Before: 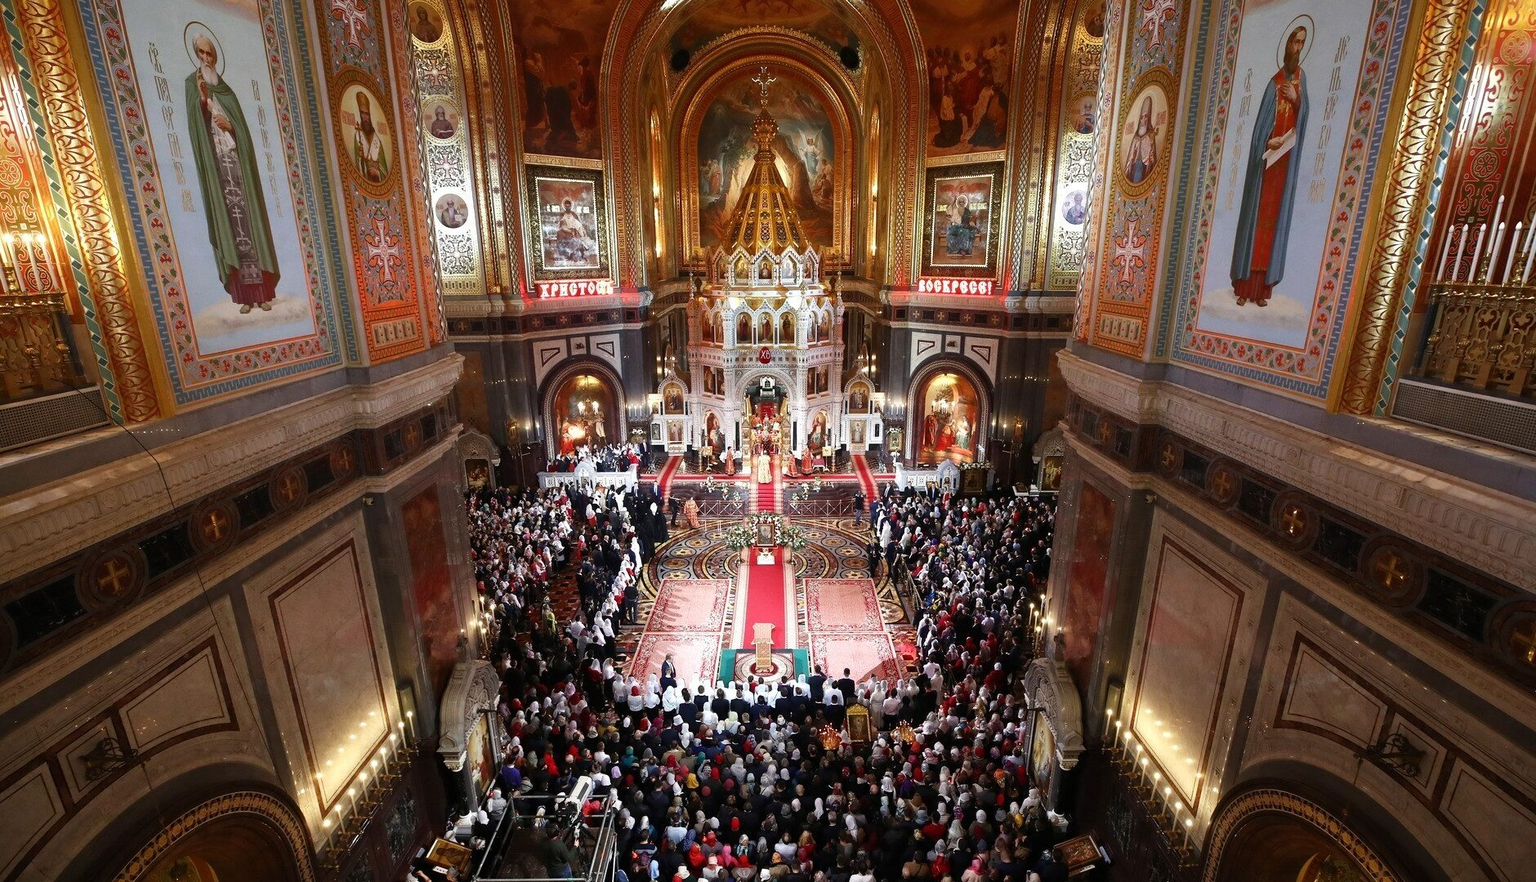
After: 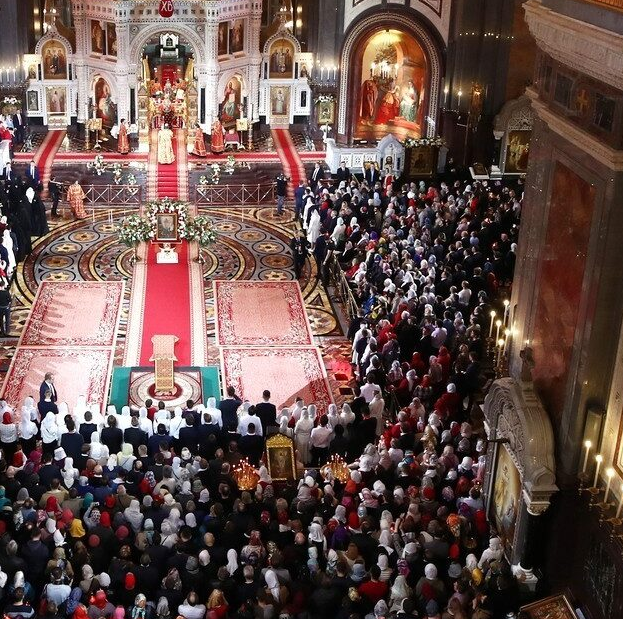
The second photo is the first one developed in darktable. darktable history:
crop: left 40.977%, top 39.687%, right 25.873%, bottom 2.932%
